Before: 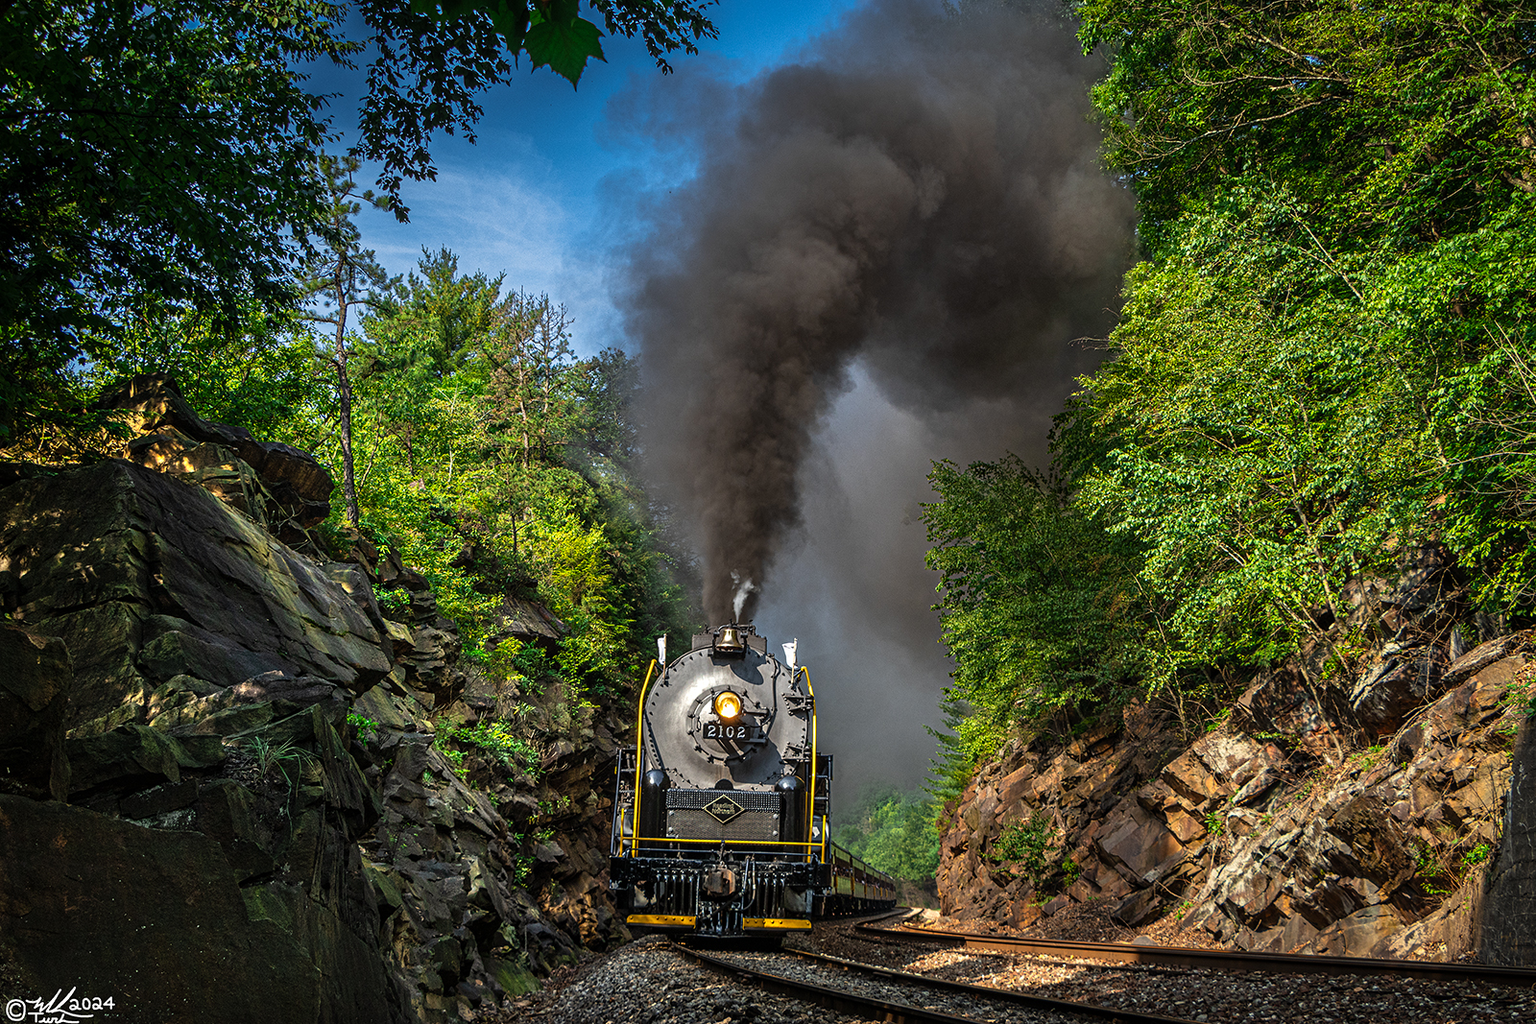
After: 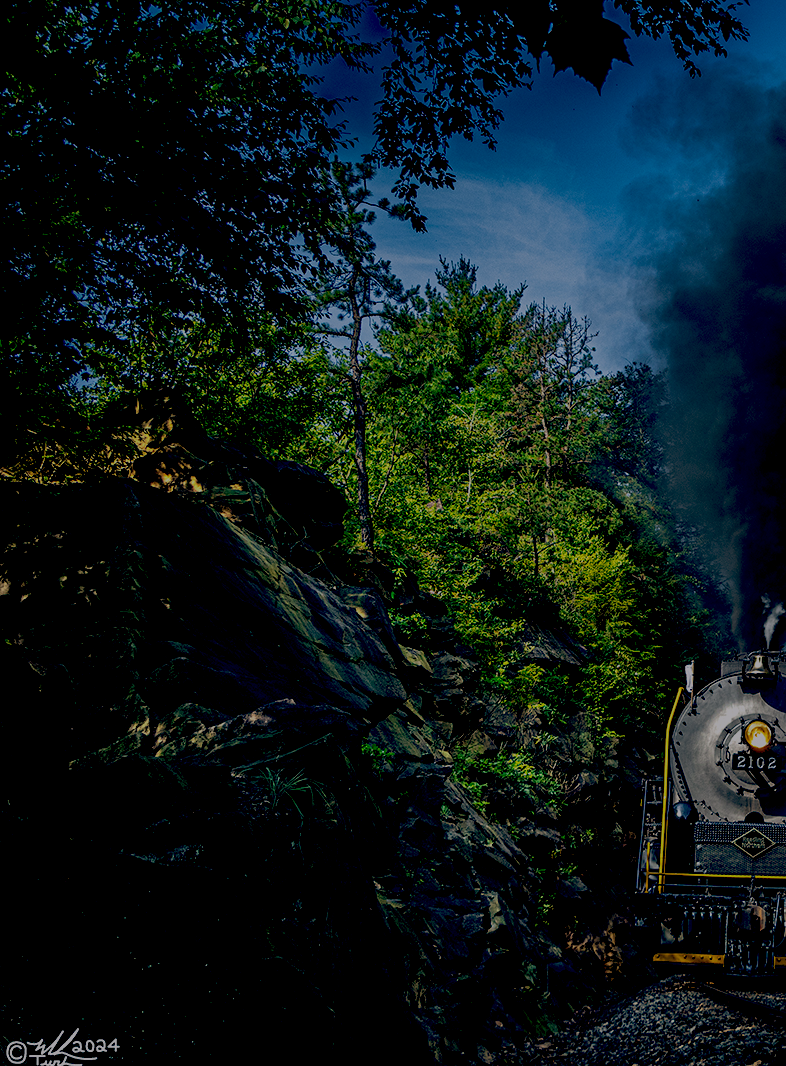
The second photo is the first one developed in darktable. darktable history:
white balance: red 0.984, blue 1.059
crop and rotate: left 0%, top 0%, right 50.845%
color balance: lift [0.975, 0.993, 1, 1.015], gamma [1.1, 1, 1, 0.945], gain [1, 1.04, 1, 0.95]
exposure: exposure -1.468 EV, compensate highlight preservation false
